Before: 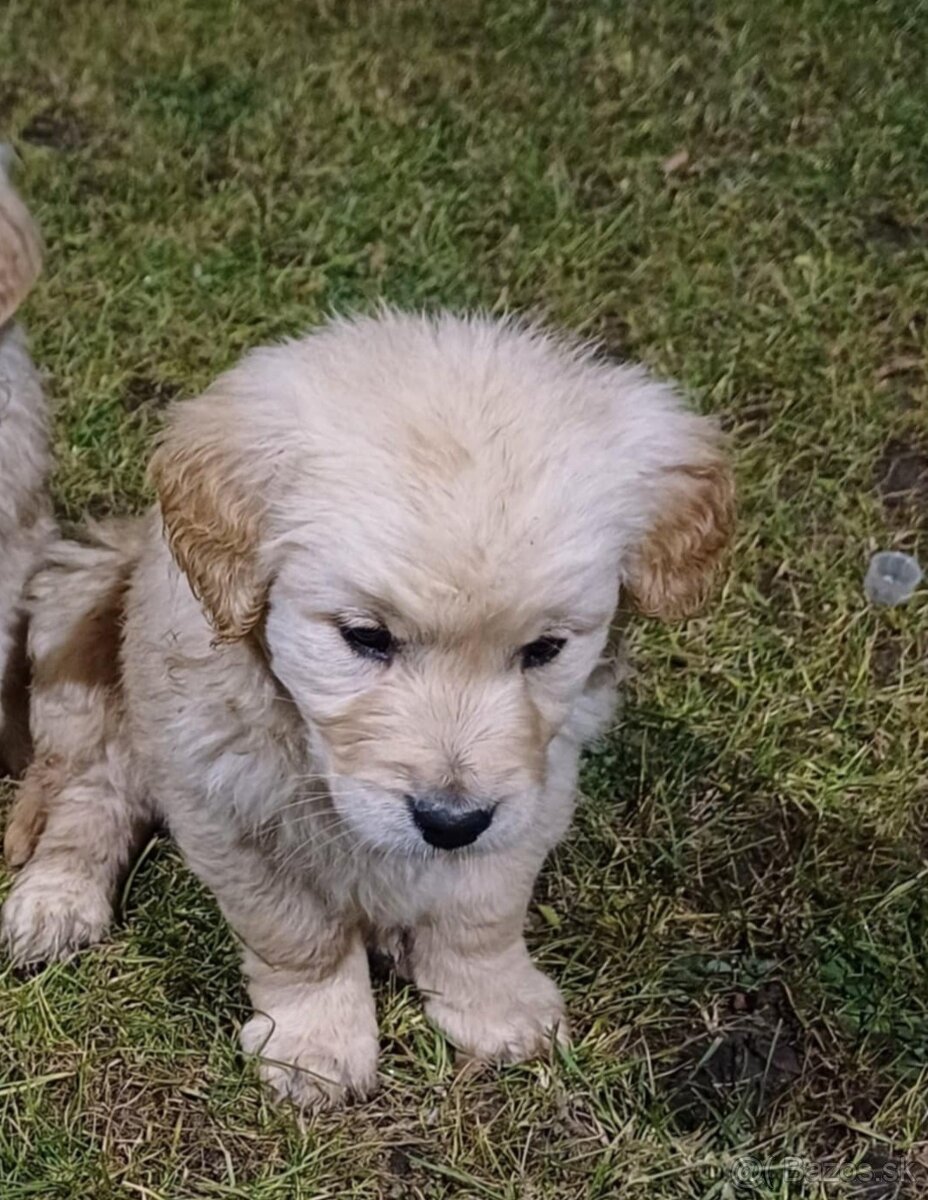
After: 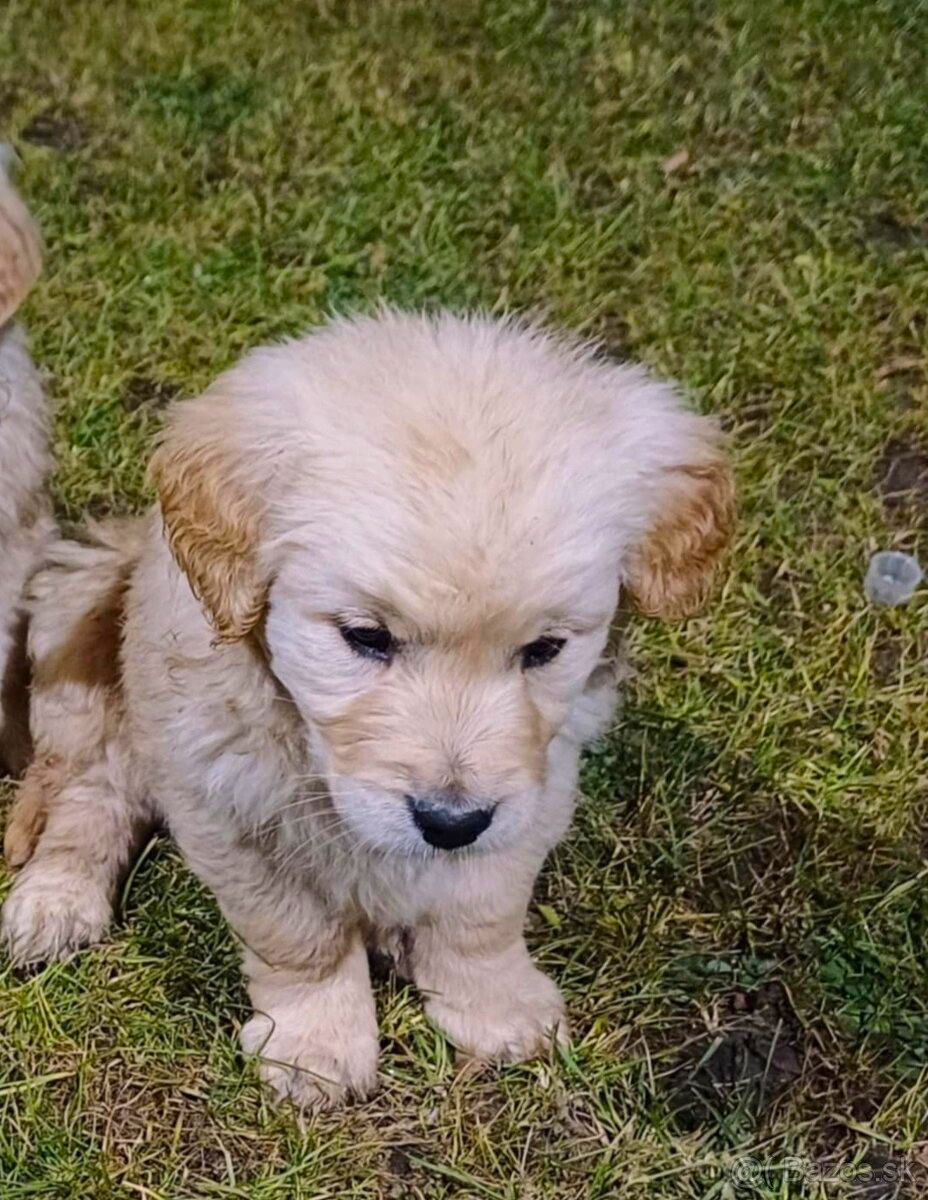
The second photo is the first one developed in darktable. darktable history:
color balance rgb: highlights gain › chroma 0.258%, highlights gain › hue 332.06°, perceptual saturation grading › global saturation 29.824%, perceptual brilliance grading › mid-tones 9.923%, perceptual brilliance grading › shadows 14.443%
